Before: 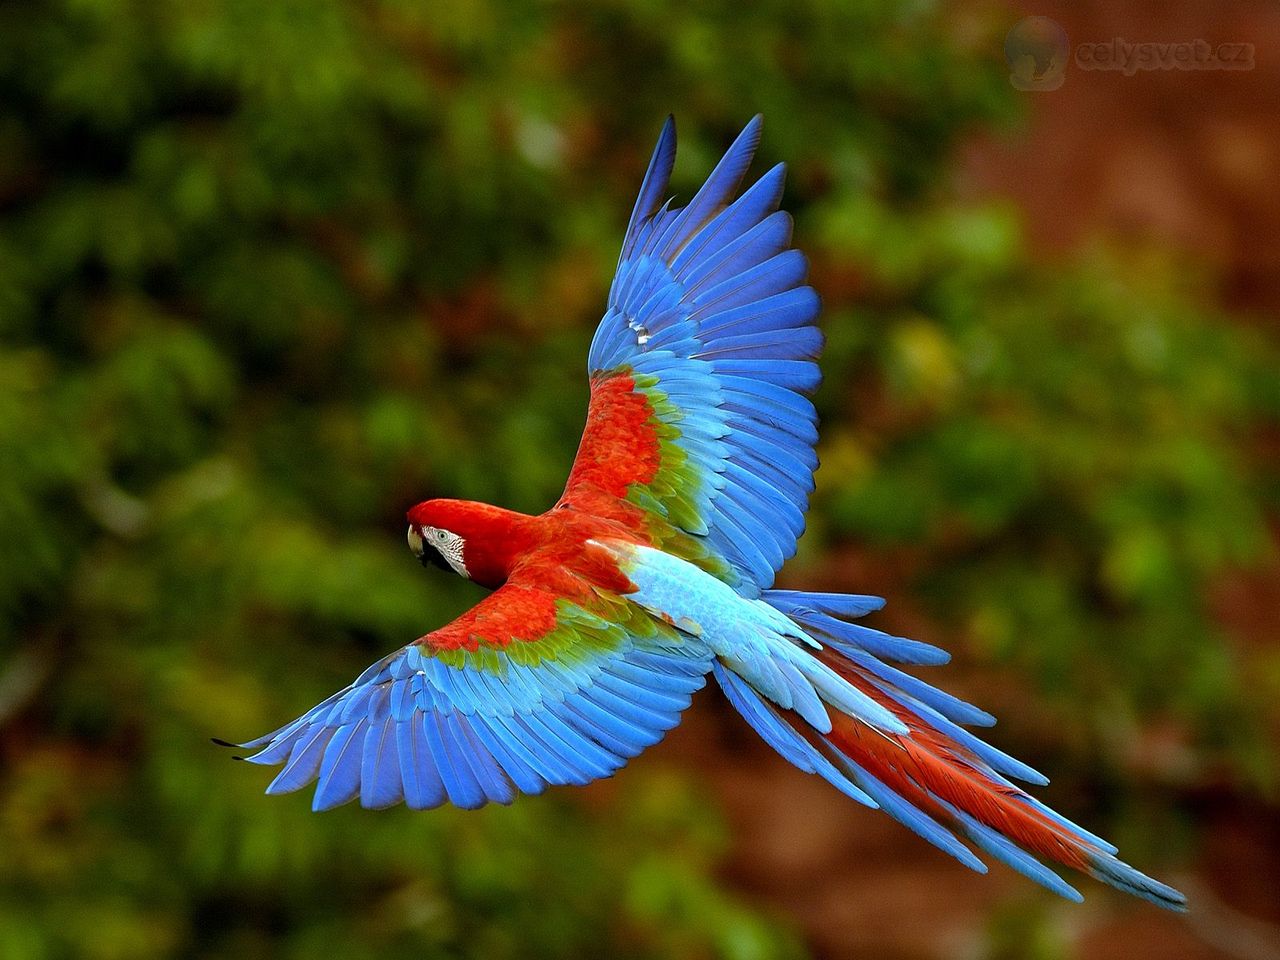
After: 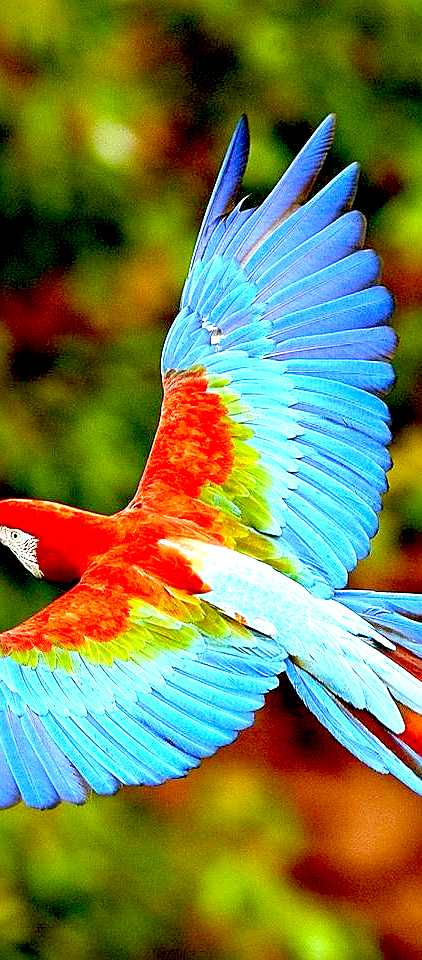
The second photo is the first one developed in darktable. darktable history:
crop: left 33.393%, right 33.575%
exposure: black level correction 0.015, exposure 1.765 EV, compensate highlight preservation false
sharpen: on, module defaults
